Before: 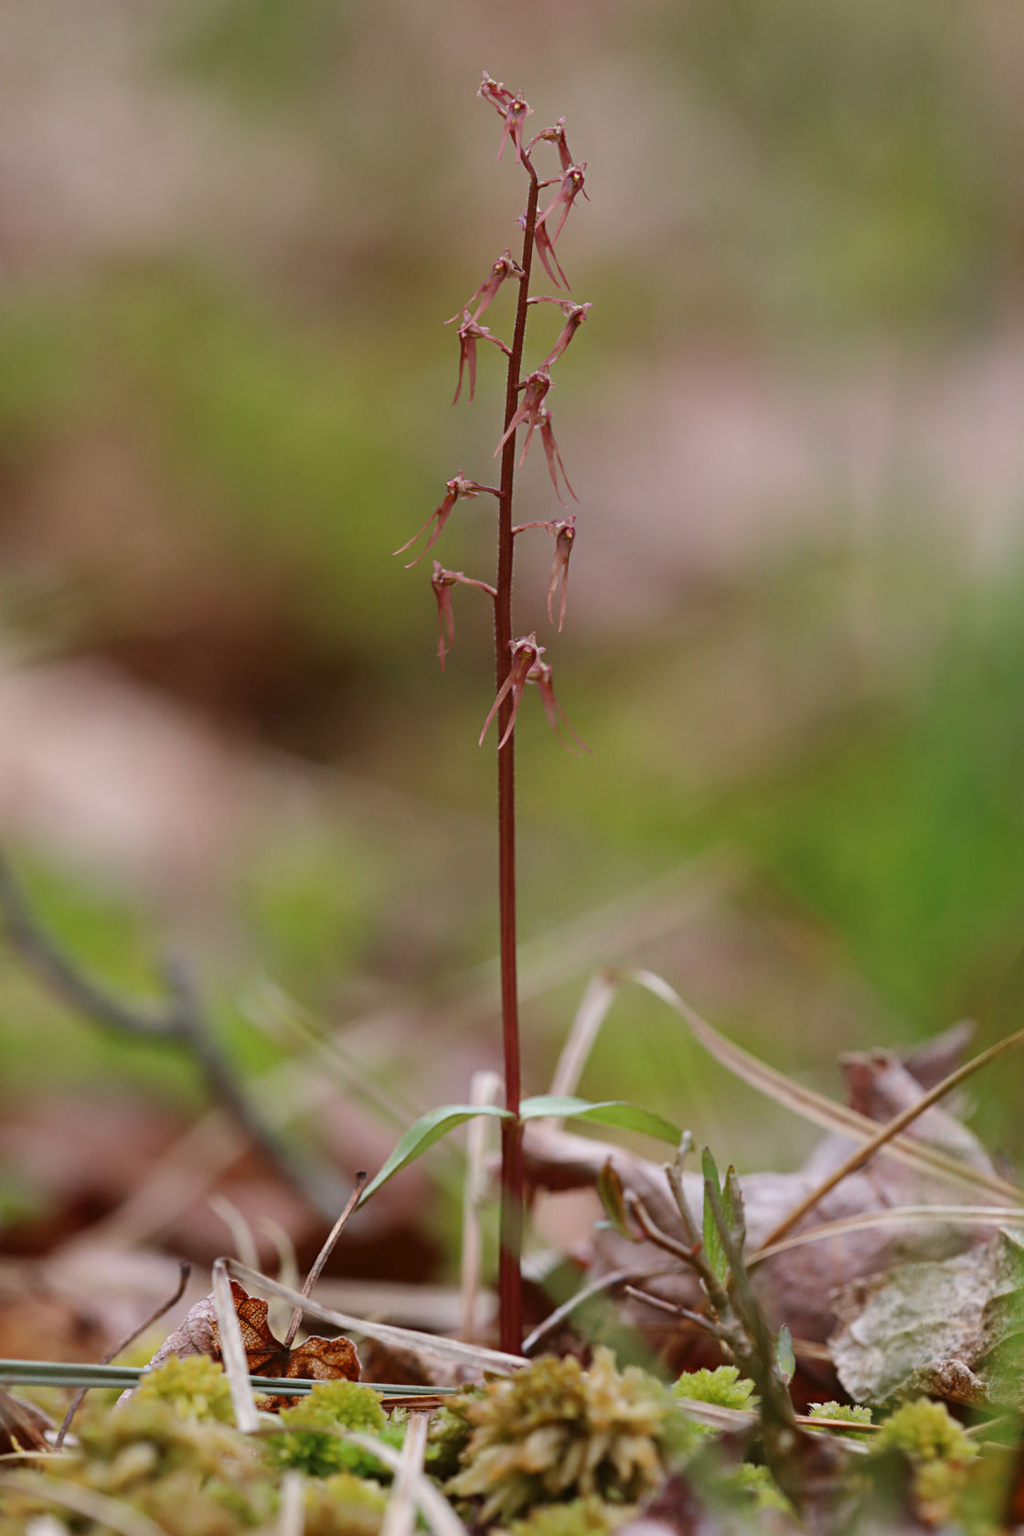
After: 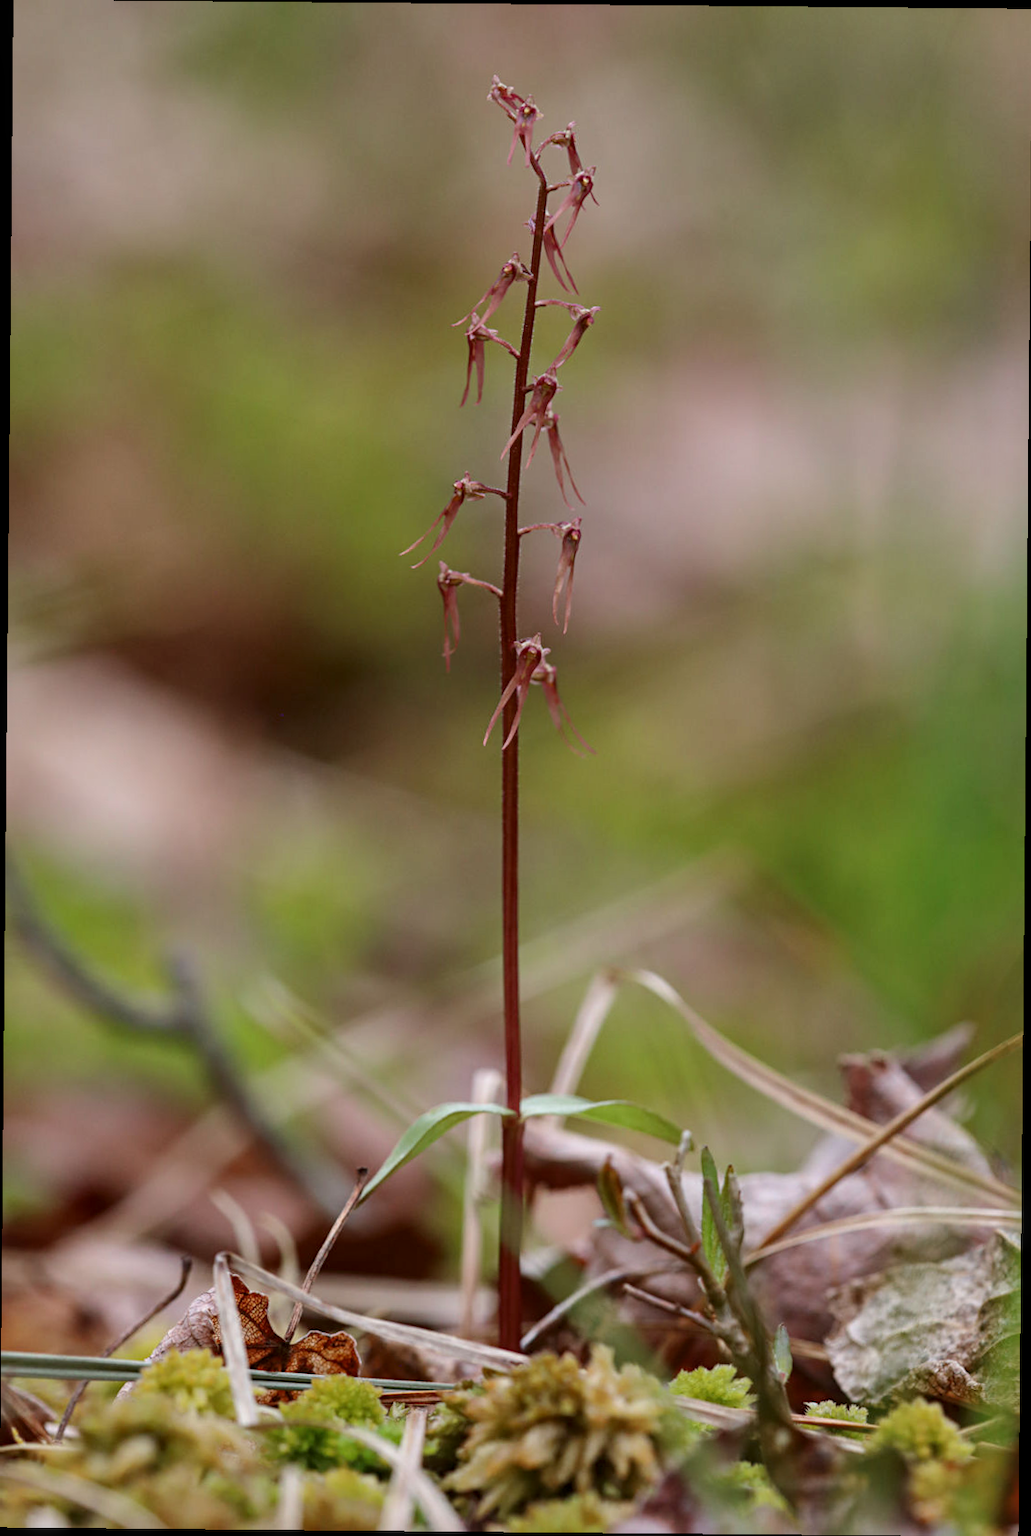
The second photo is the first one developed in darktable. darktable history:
crop and rotate: angle -0.524°
local contrast: on, module defaults
